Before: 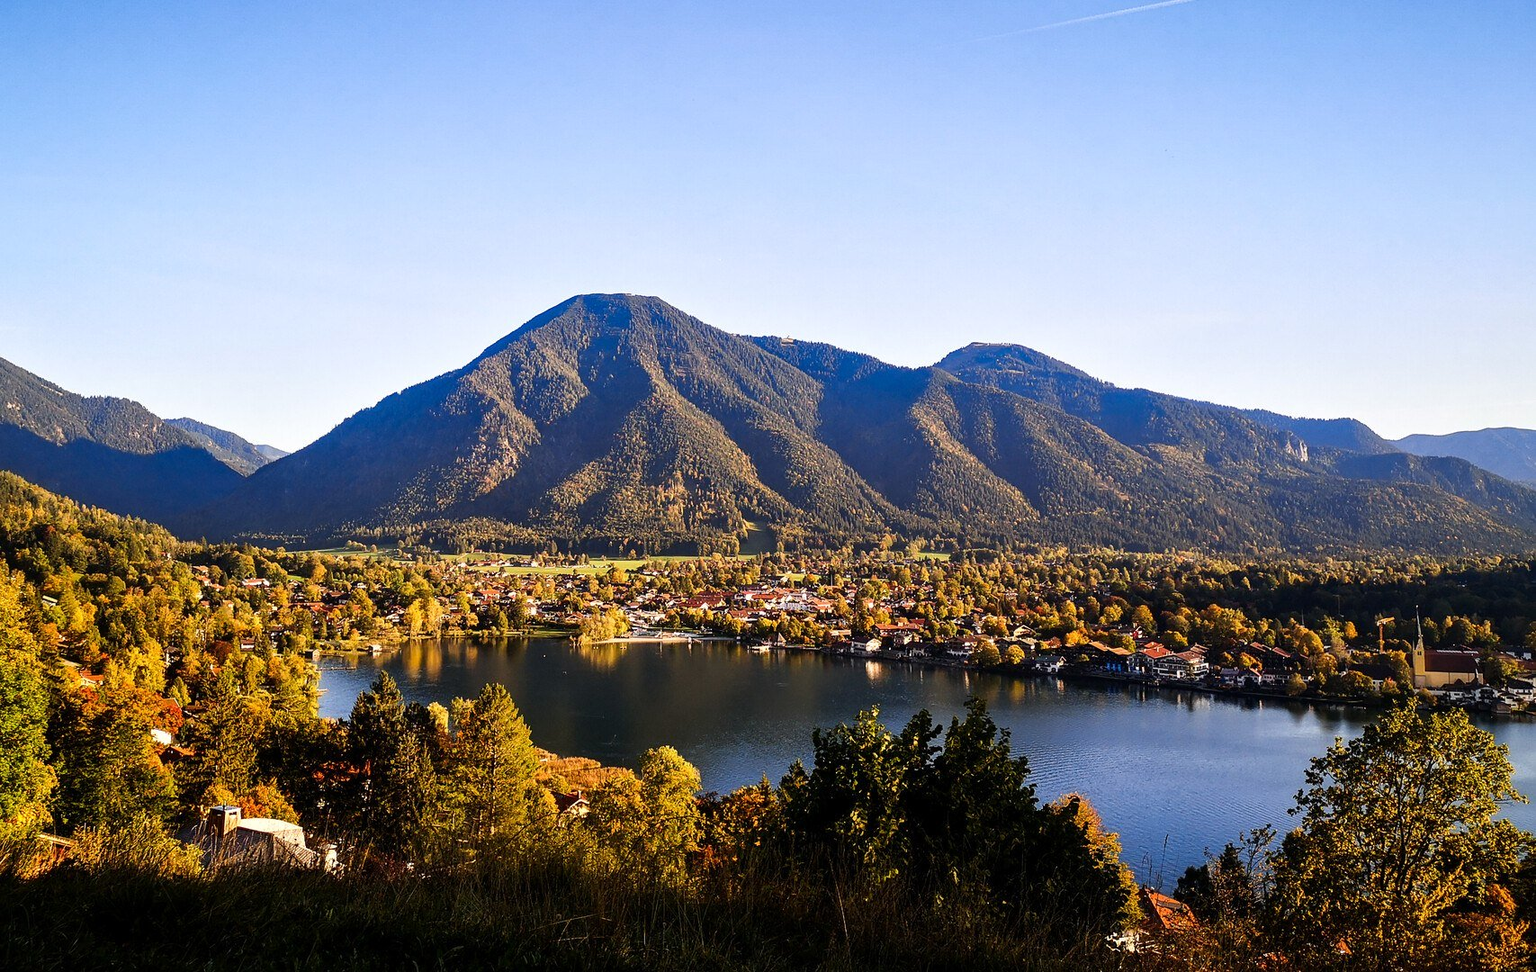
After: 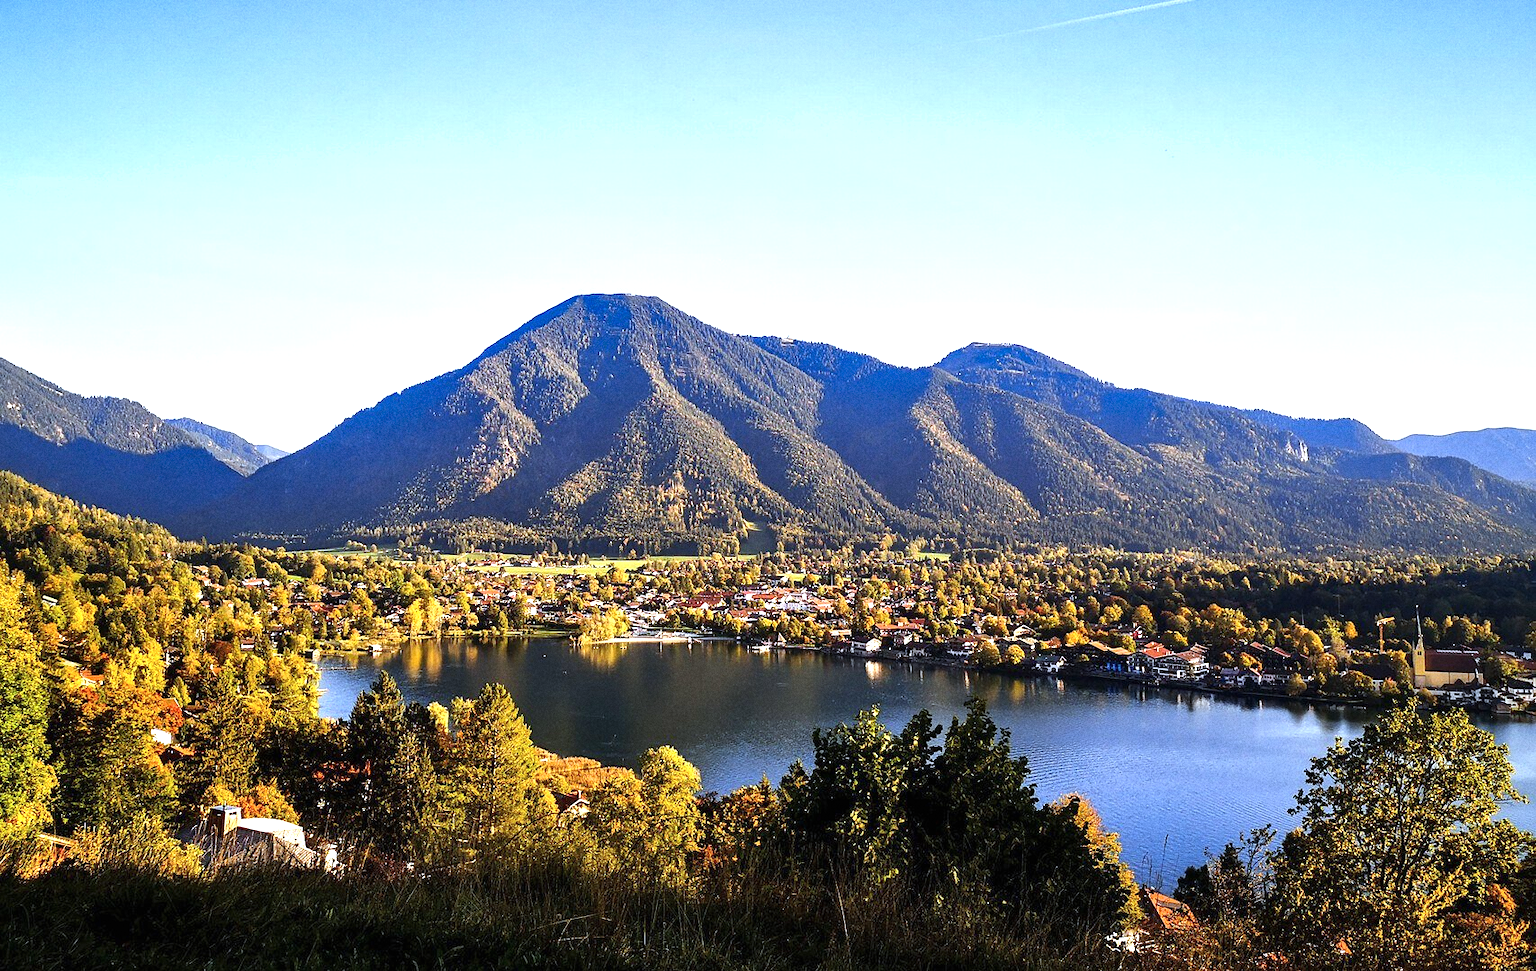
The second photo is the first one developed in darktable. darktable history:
white balance: red 0.924, blue 1.095
contrast brightness saturation: saturation -0.05
shadows and highlights: shadows 37.27, highlights -28.18, soften with gaussian
grain: on, module defaults
exposure: black level correction 0, exposure 0.7 EV, compensate exposure bias true, compensate highlight preservation false
